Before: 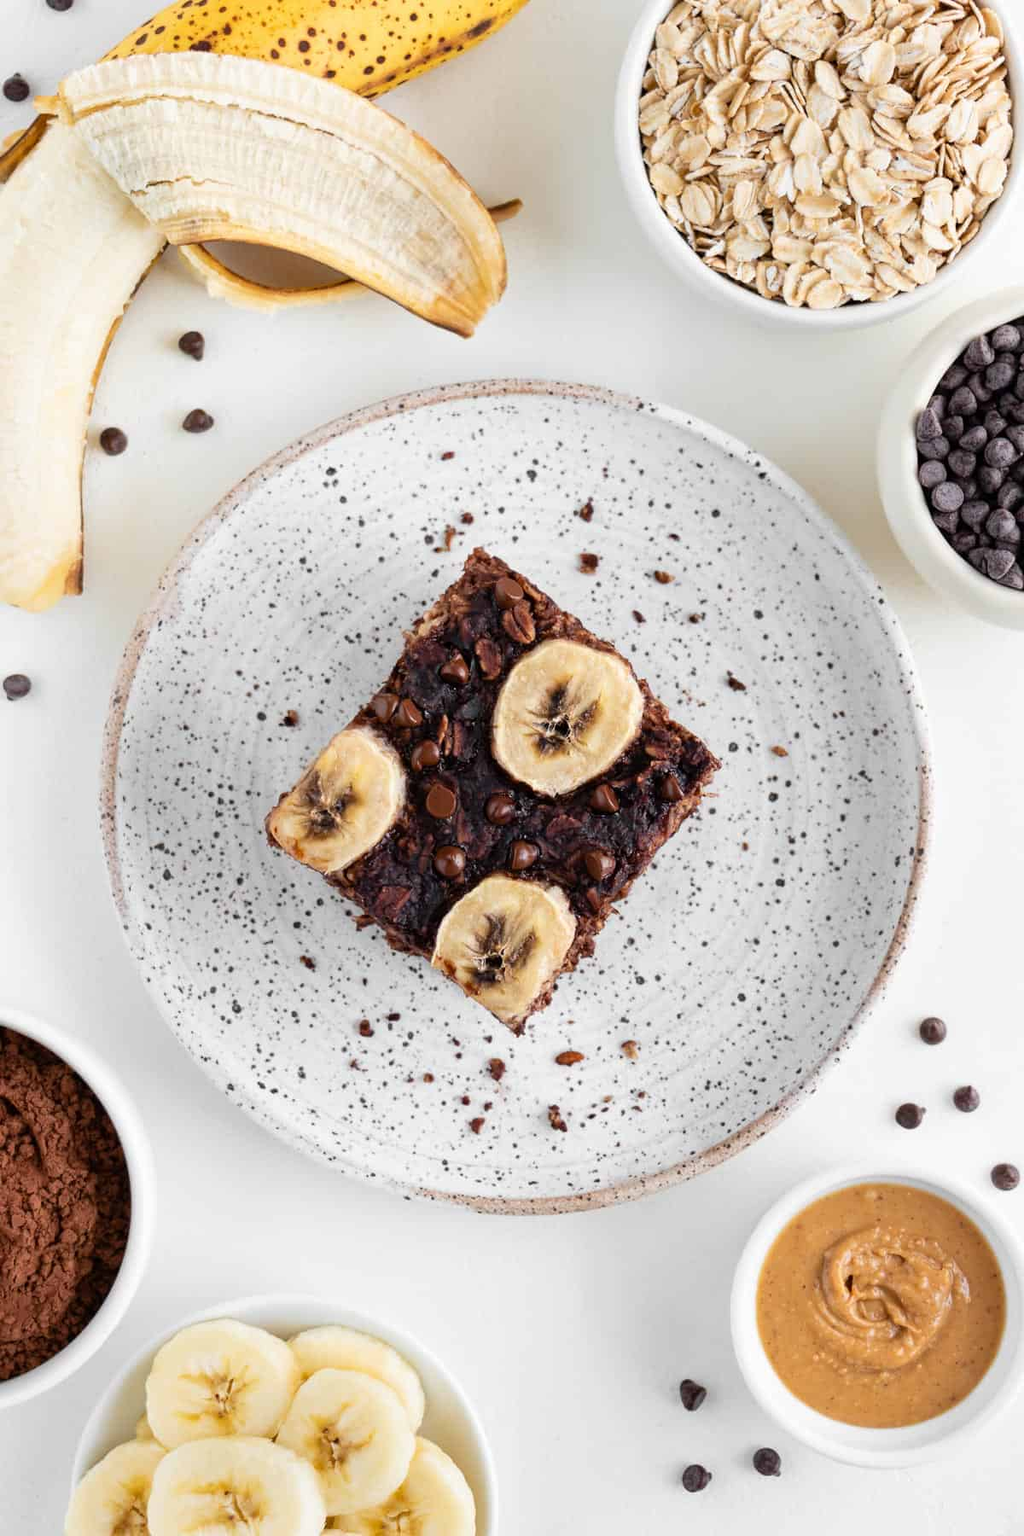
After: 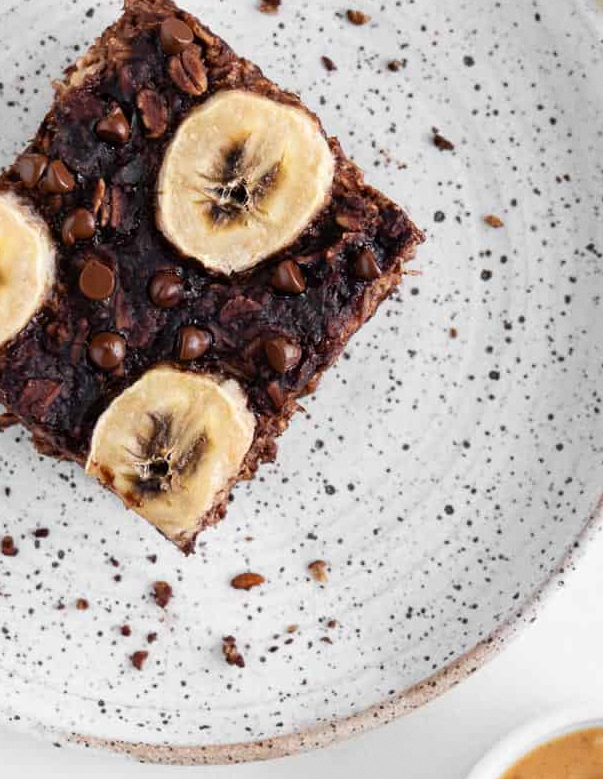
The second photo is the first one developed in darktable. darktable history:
tone equalizer: on, module defaults
grain: coarseness 14.57 ISO, strength 8.8%
crop: left 35.03%, top 36.625%, right 14.663%, bottom 20.057%
